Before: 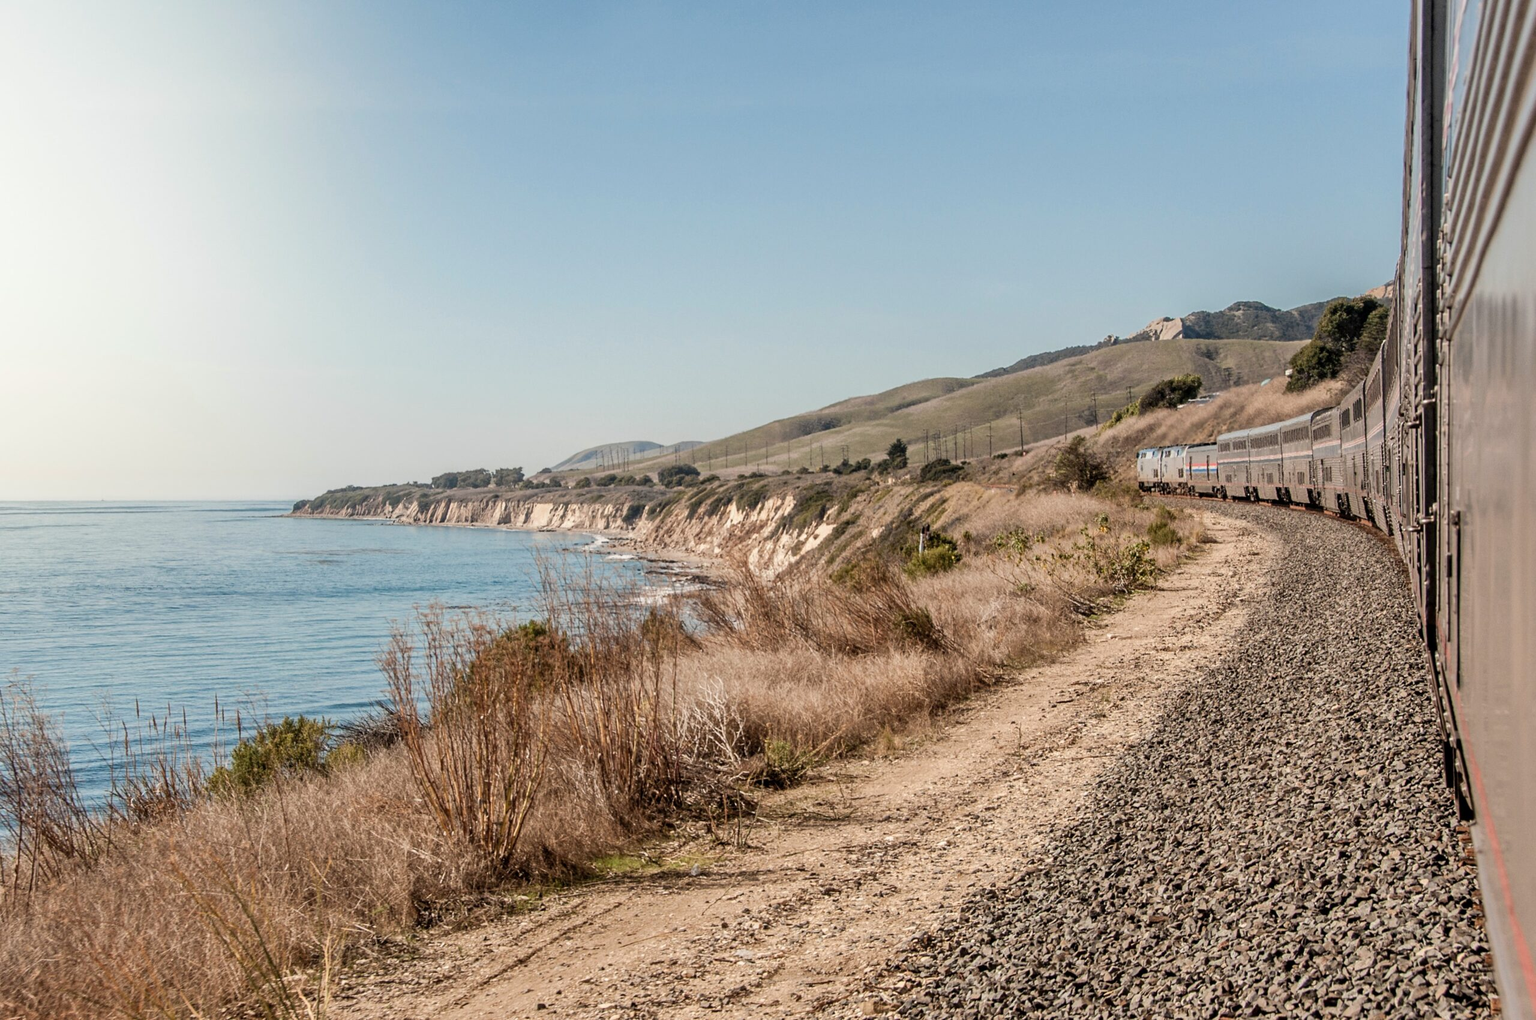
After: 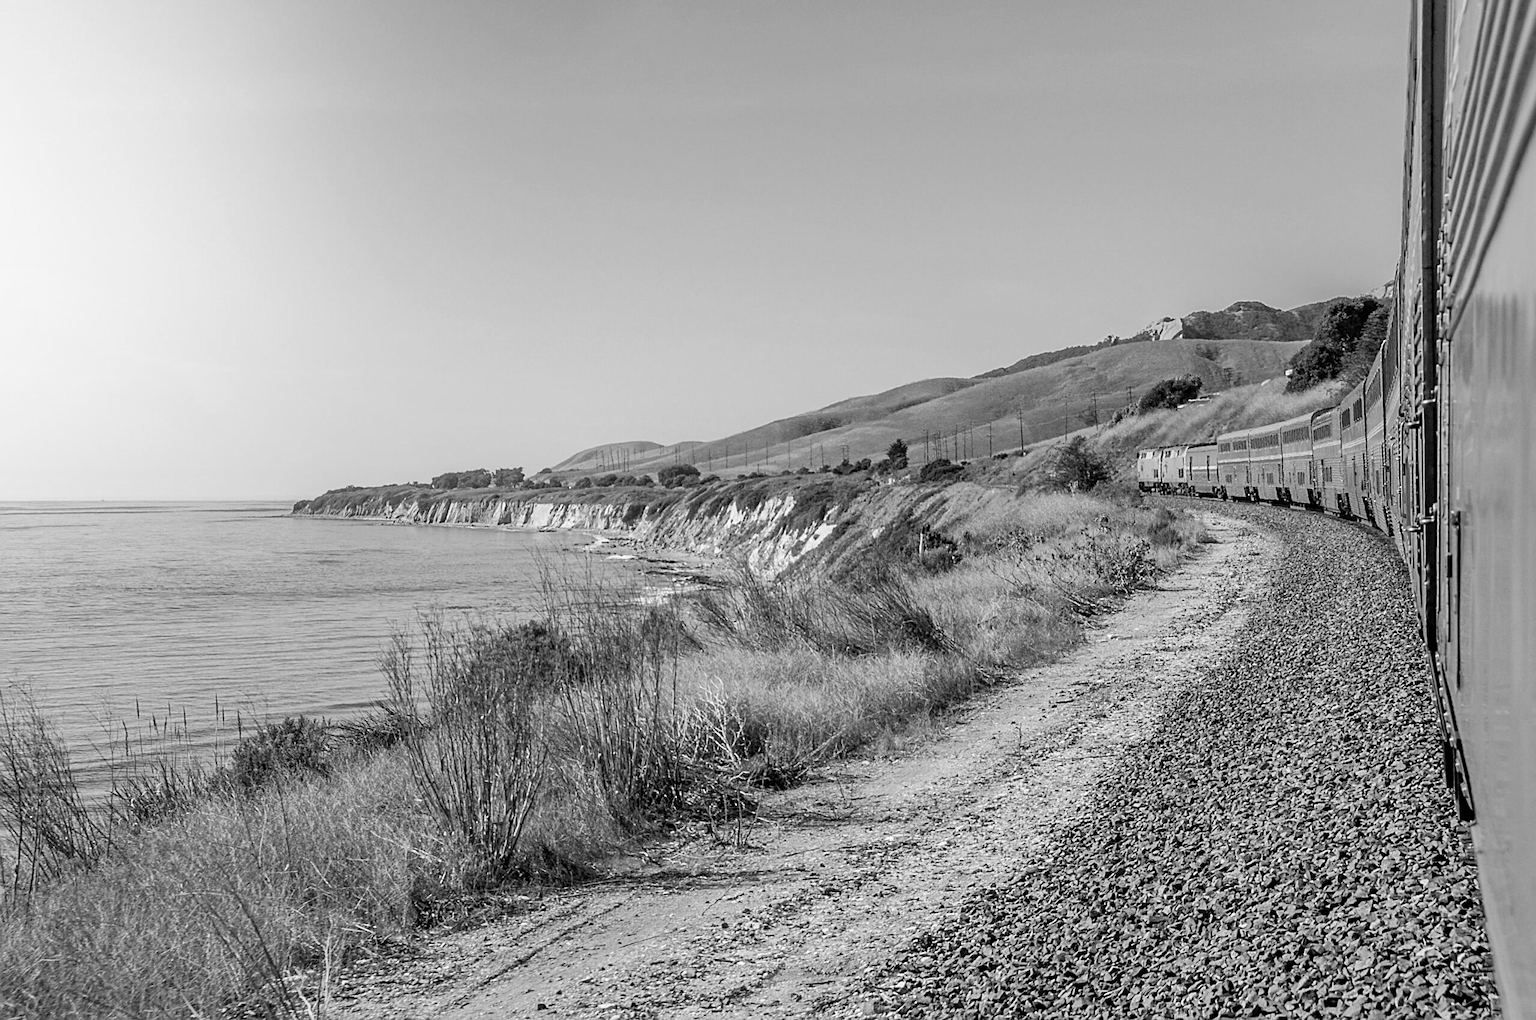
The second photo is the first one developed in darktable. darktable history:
monochrome: size 3.1
sharpen: on, module defaults
